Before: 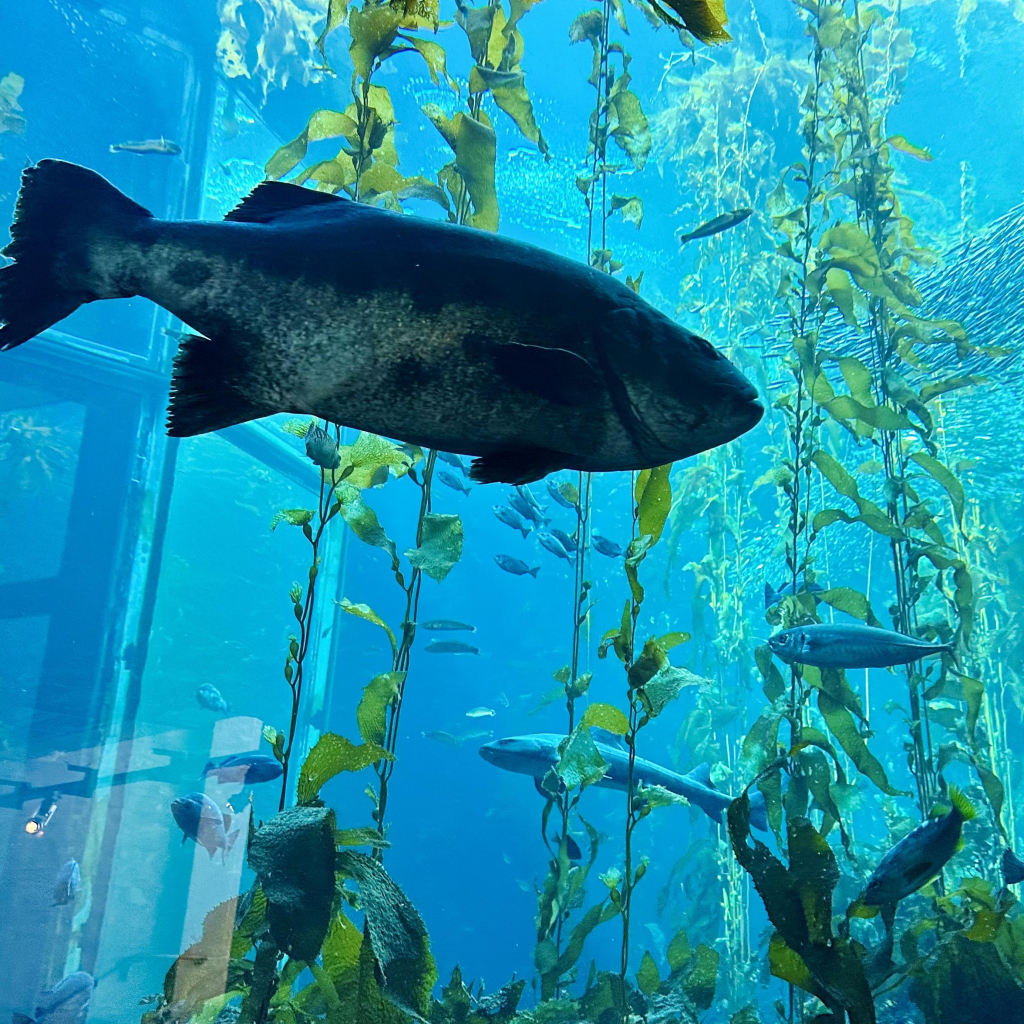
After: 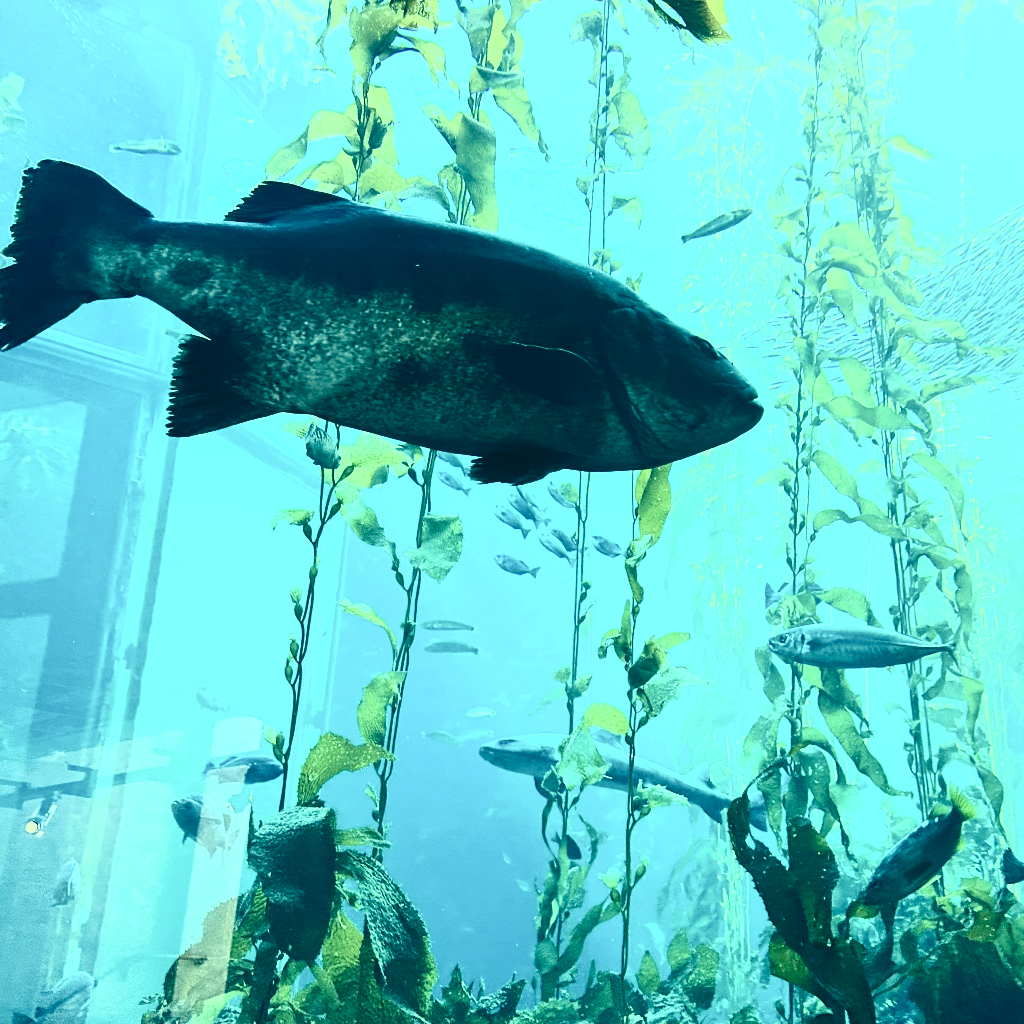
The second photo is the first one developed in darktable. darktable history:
shadows and highlights: shadows -71.35, highlights 33.42, soften with gaussian
contrast brightness saturation: contrast 0.578, brightness 0.568, saturation -0.346
color correction: highlights a* -19.67, highlights b* 9.8, shadows a* -21.07, shadows b* -10.27
